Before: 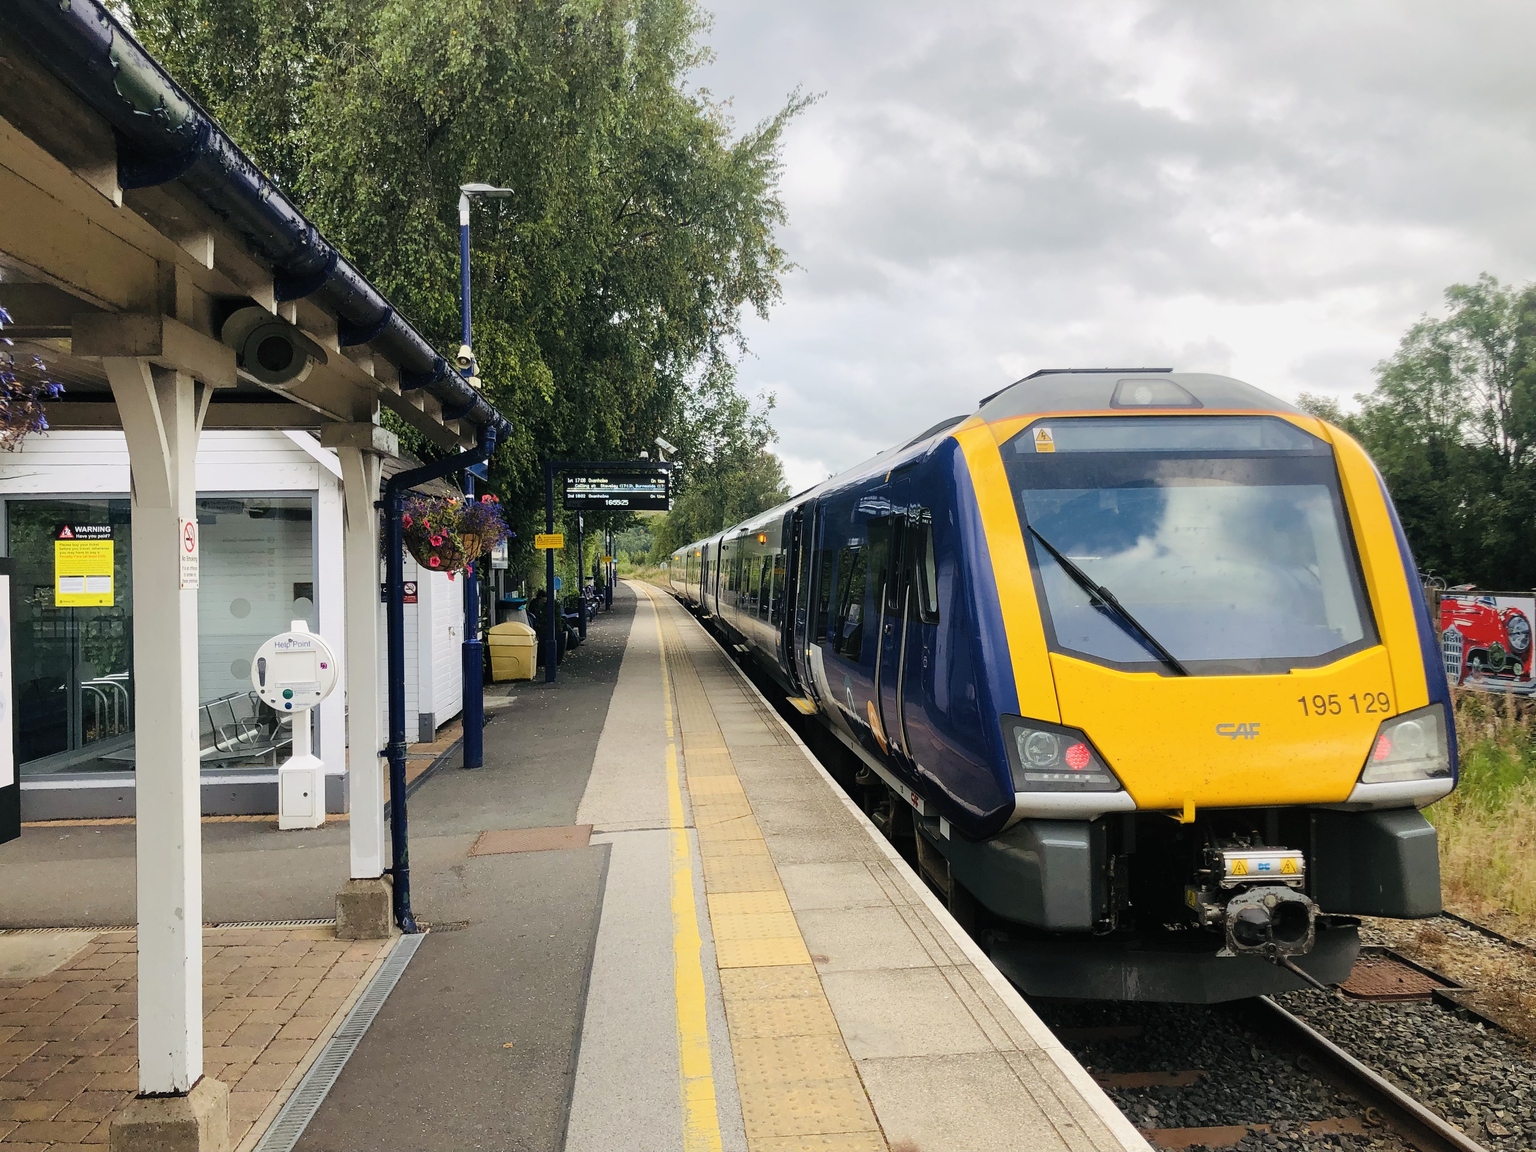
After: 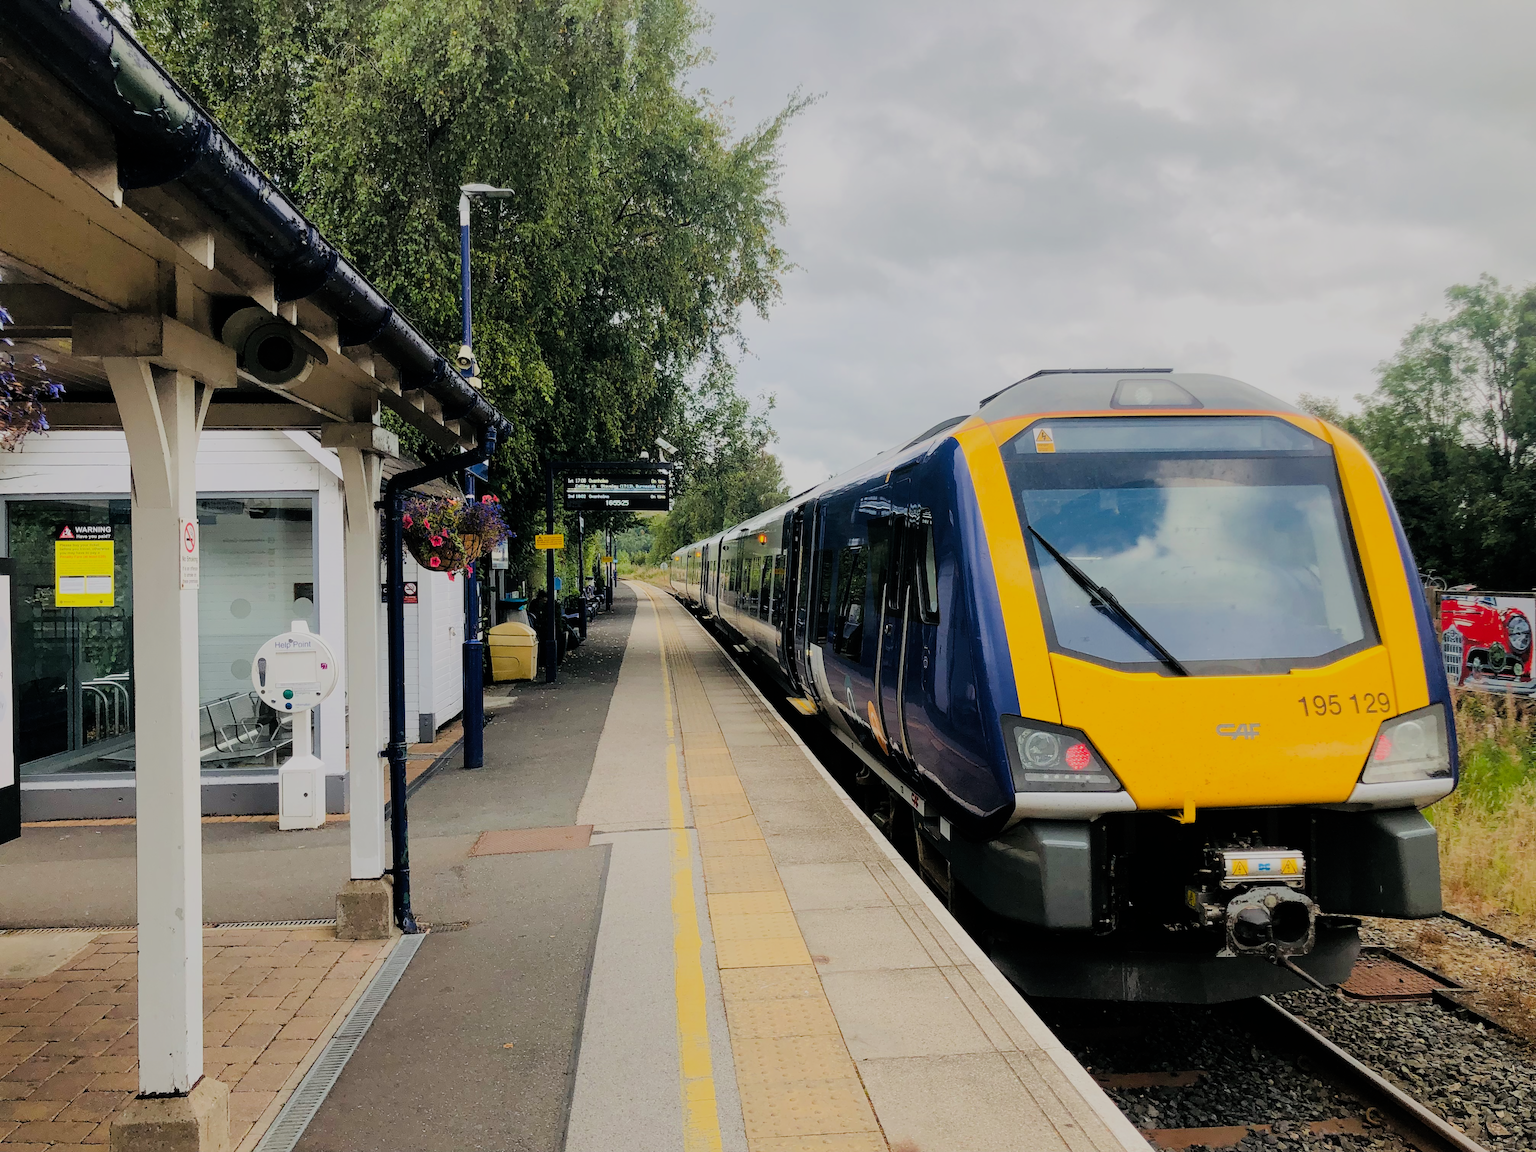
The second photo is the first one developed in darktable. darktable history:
filmic rgb: black relative exposure -7.13 EV, white relative exposure 5.35 EV, threshold 5.99 EV, hardness 3.02, enable highlight reconstruction true
